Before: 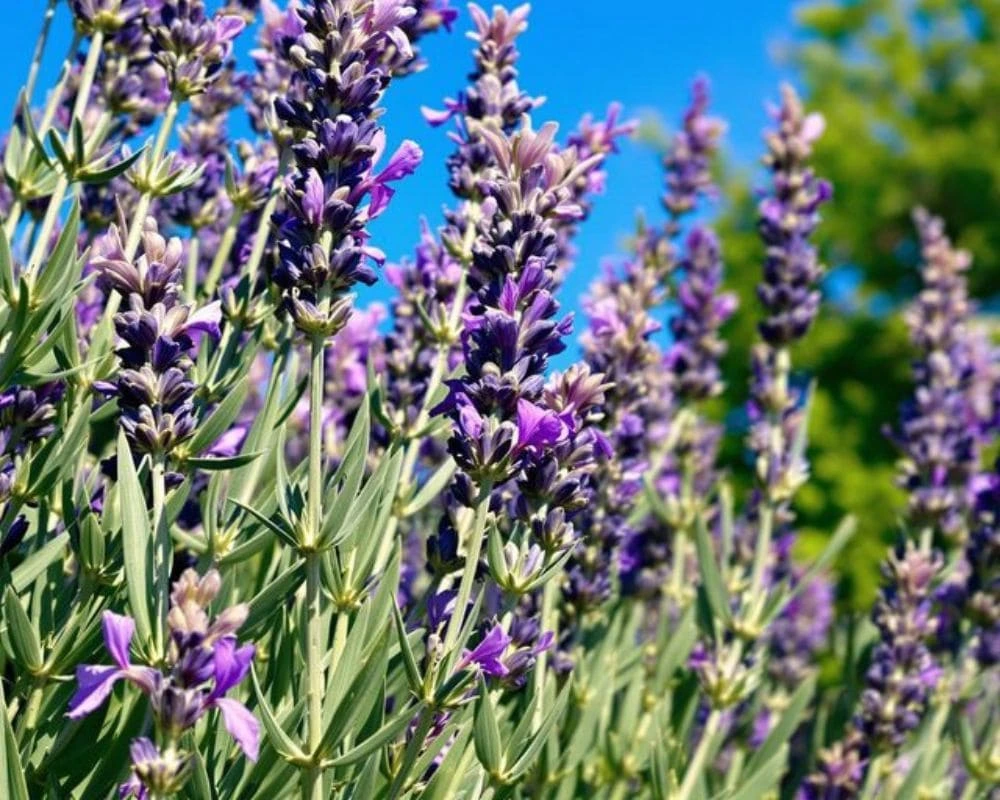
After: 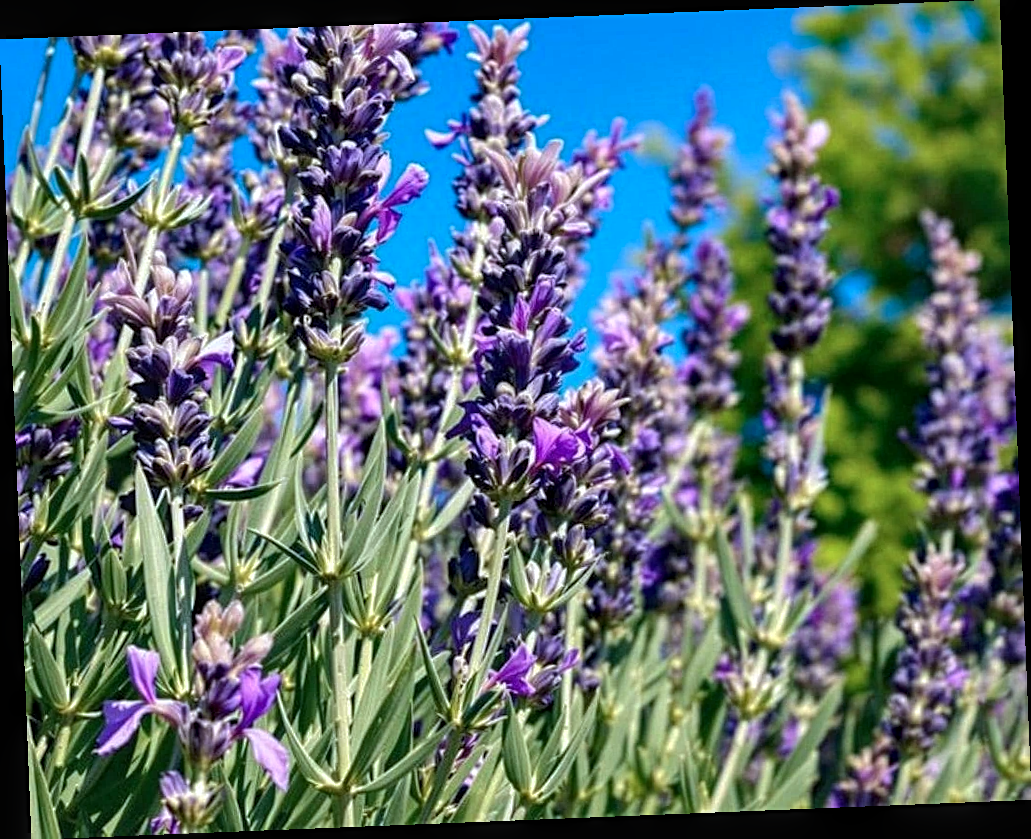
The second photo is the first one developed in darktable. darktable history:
sharpen: radius 2.167, amount 0.381, threshold 0
rotate and perspective: rotation -2.29°, automatic cropping off
local contrast: on, module defaults
color correction: highlights a* -0.772, highlights b* -8.92
shadows and highlights: shadows 10, white point adjustment 1, highlights -40
